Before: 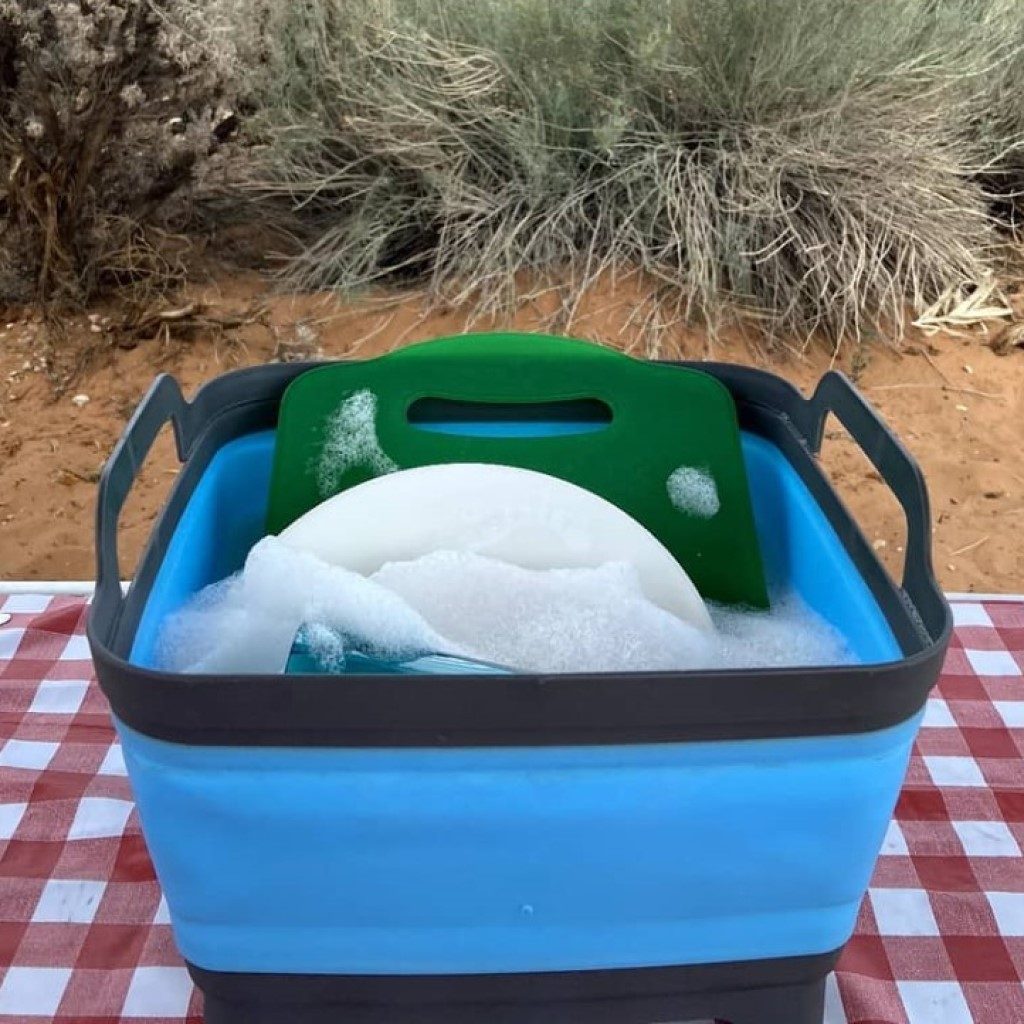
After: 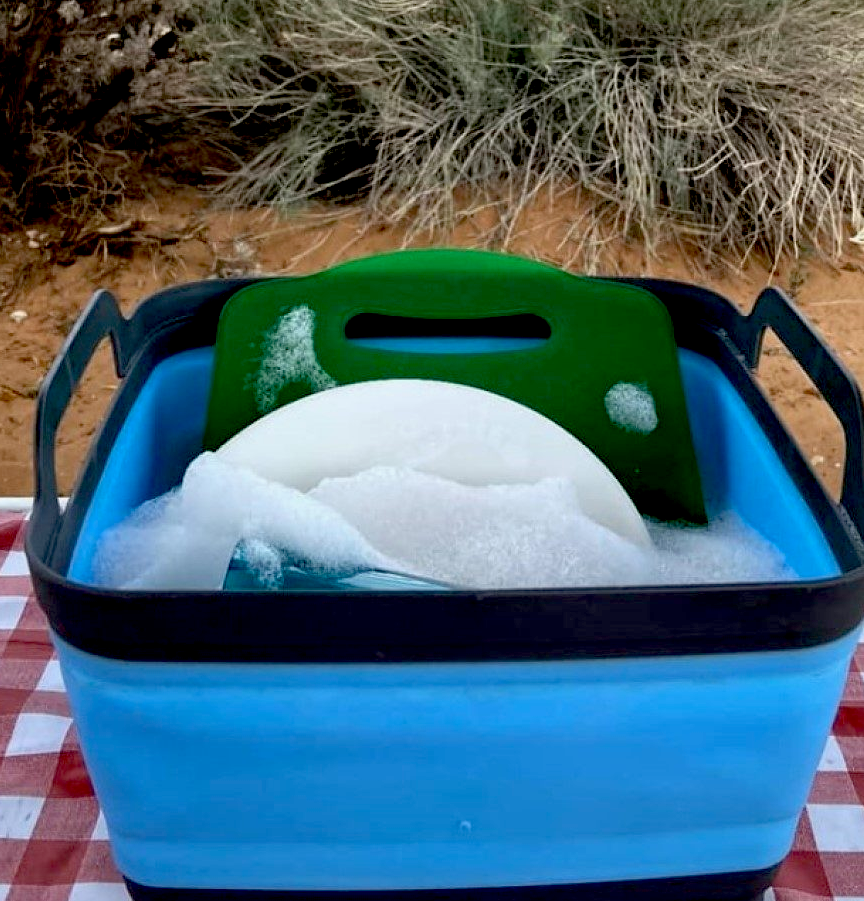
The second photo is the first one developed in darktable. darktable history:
exposure: black level correction 0.029, exposure -0.081 EV, compensate exposure bias true, compensate highlight preservation false
crop: left 6.086%, top 8.224%, right 9.538%, bottom 3.769%
